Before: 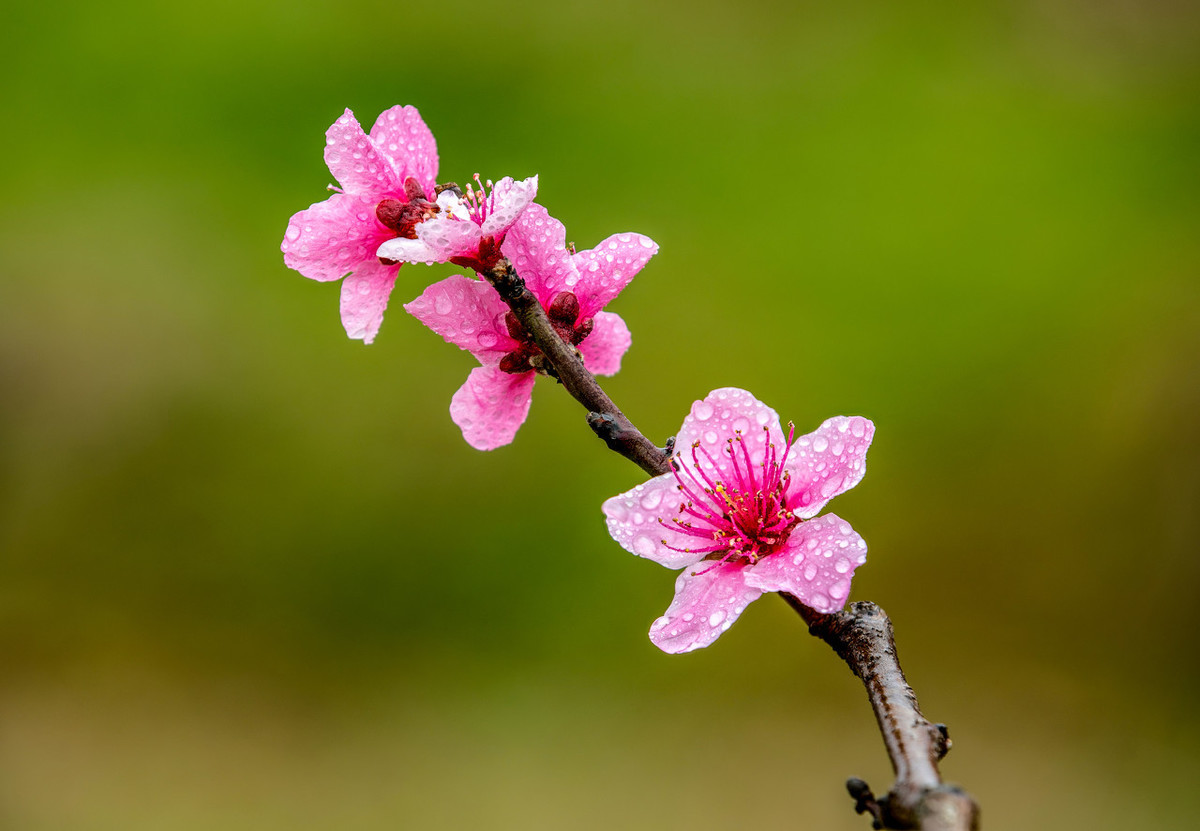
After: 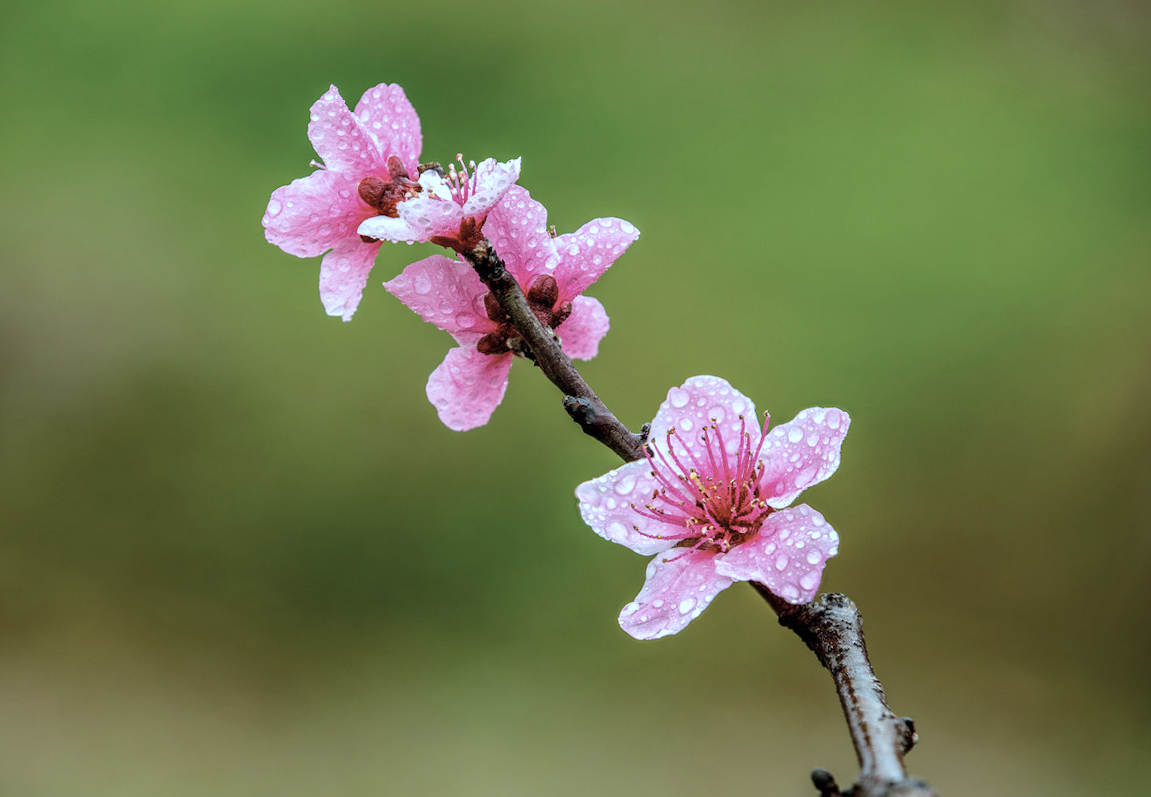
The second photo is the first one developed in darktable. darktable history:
color correction: highlights a* -12.64, highlights b* -18.1, saturation 0.7
exposure: exposure 0.127 EV, compensate highlight preservation false
crop and rotate: angle -1.69°
